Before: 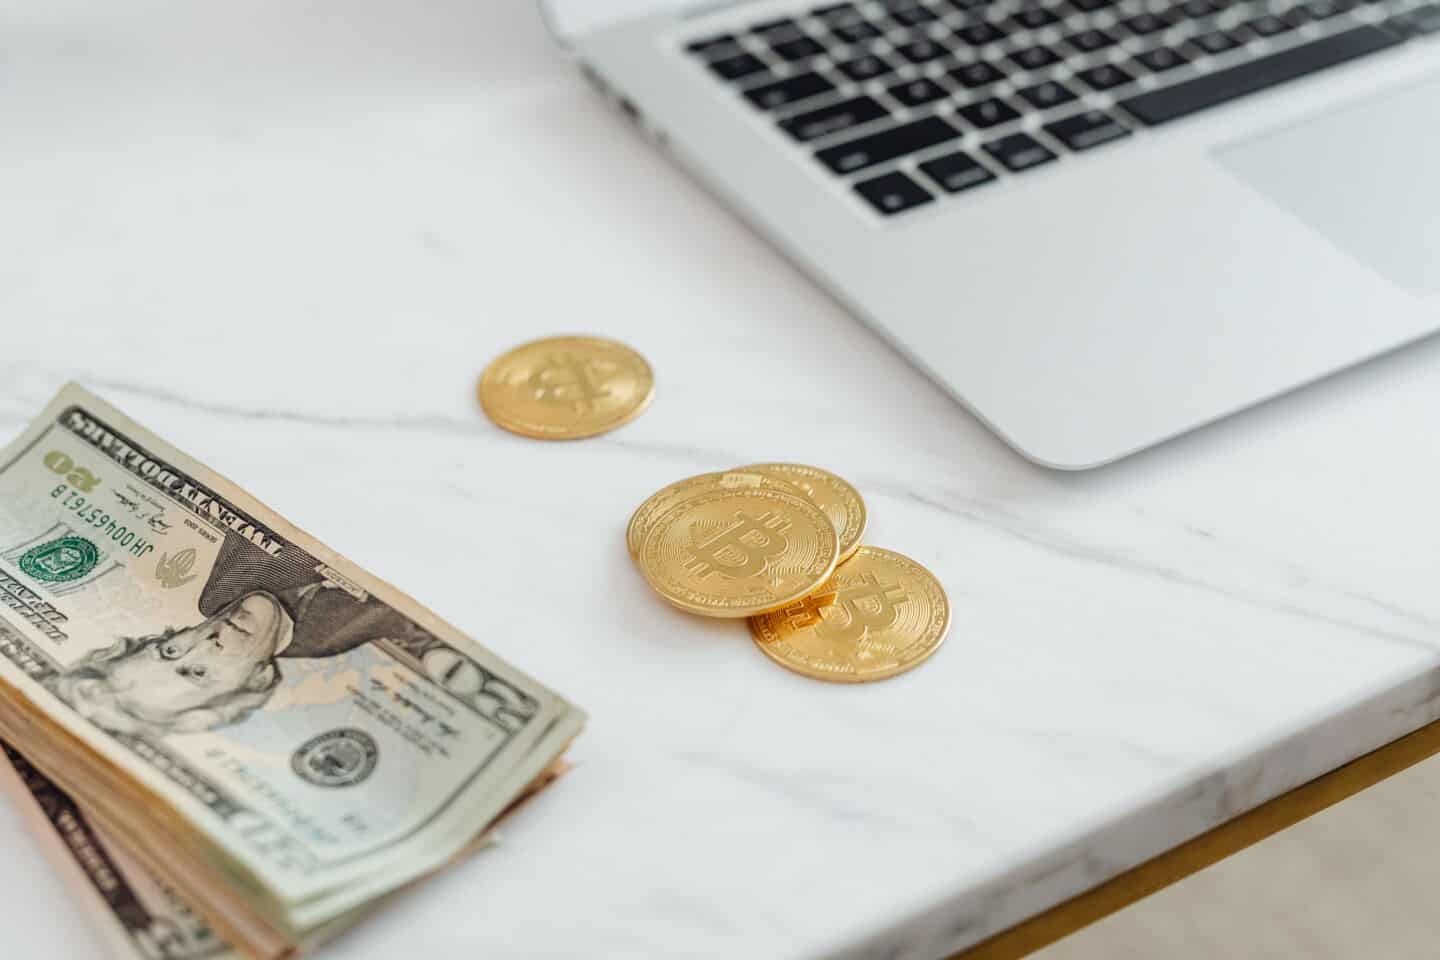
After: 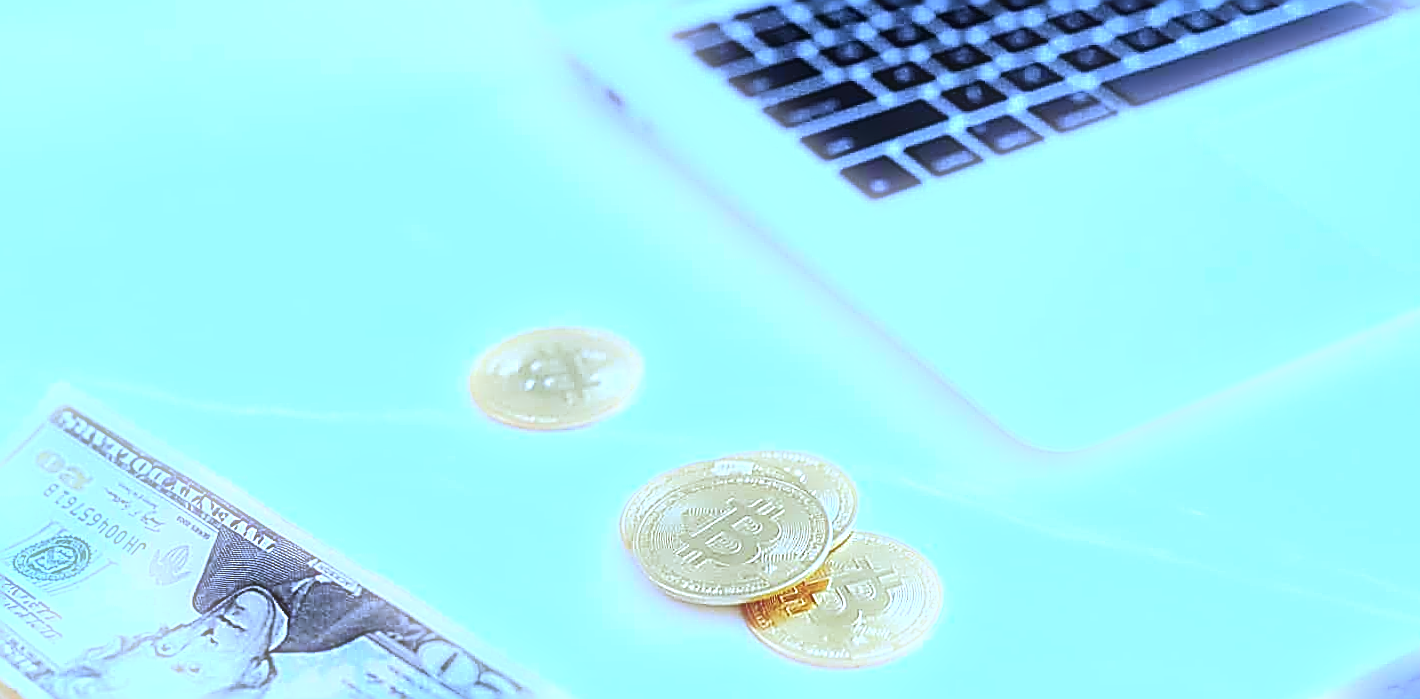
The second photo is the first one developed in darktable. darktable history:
bloom: size 5%, threshold 95%, strength 15%
tone curve: curves: ch0 [(0, 0.021) (0.059, 0.053) (0.212, 0.18) (0.337, 0.304) (0.495, 0.505) (0.725, 0.731) (0.89, 0.919) (1, 1)]; ch1 [(0, 0) (0.094, 0.081) (0.285, 0.299) (0.413, 0.43) (0.479, 0.475) (0.54, 0.55) (0.615, 0.65) (0.683, 0.688) (1, 1)]; ch2 [(0, 0) (0.257, 0.217) (0.434, 0.434) (0.498, 0.507) (0.599, 0.578) (1, 1)], color space Lab, independent channels, preserve colors none
crop: bottom 24.967%
sharpen: amount 2
rotate and perspective: rotation -1°, crop left 0.011, crop right 0.989, crop top 0.025, crop bottom 0.975
white balance: red 0.766, blue 1.537
levels: levels [0, 0.43, 0.859]
